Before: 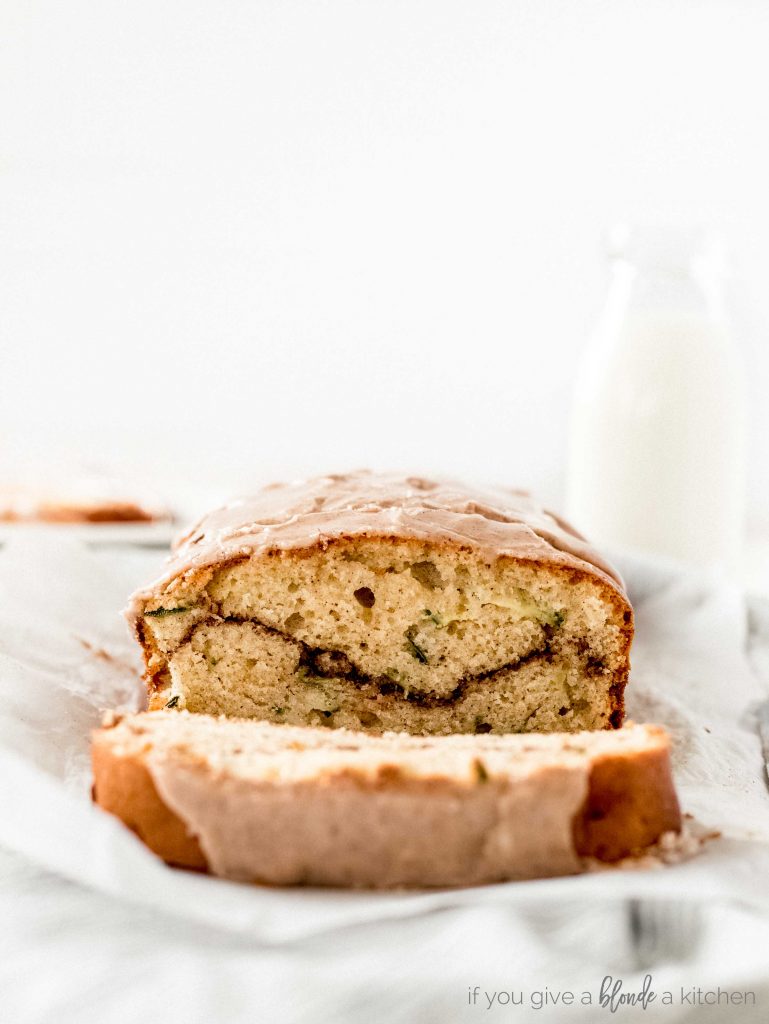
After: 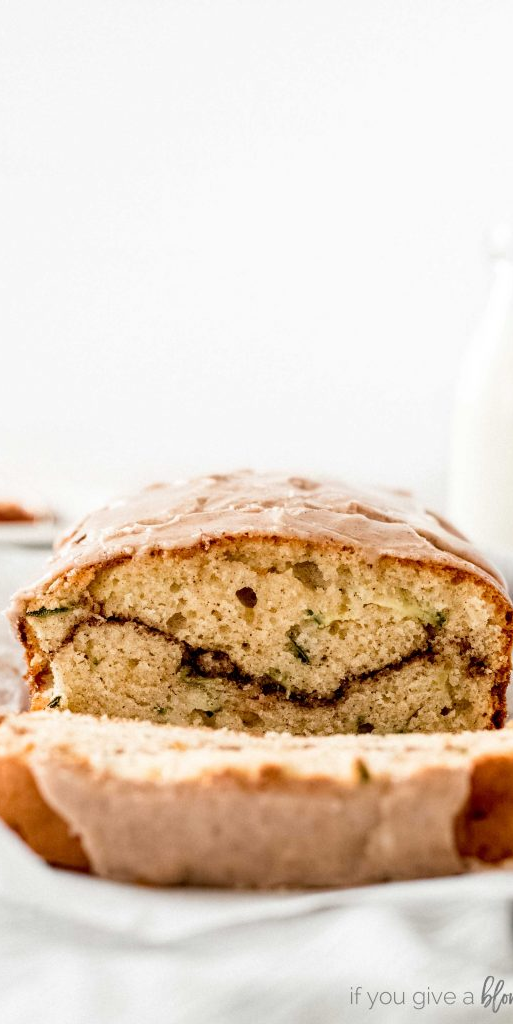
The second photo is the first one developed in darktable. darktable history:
crop: left 15.426%, right 17.862%
